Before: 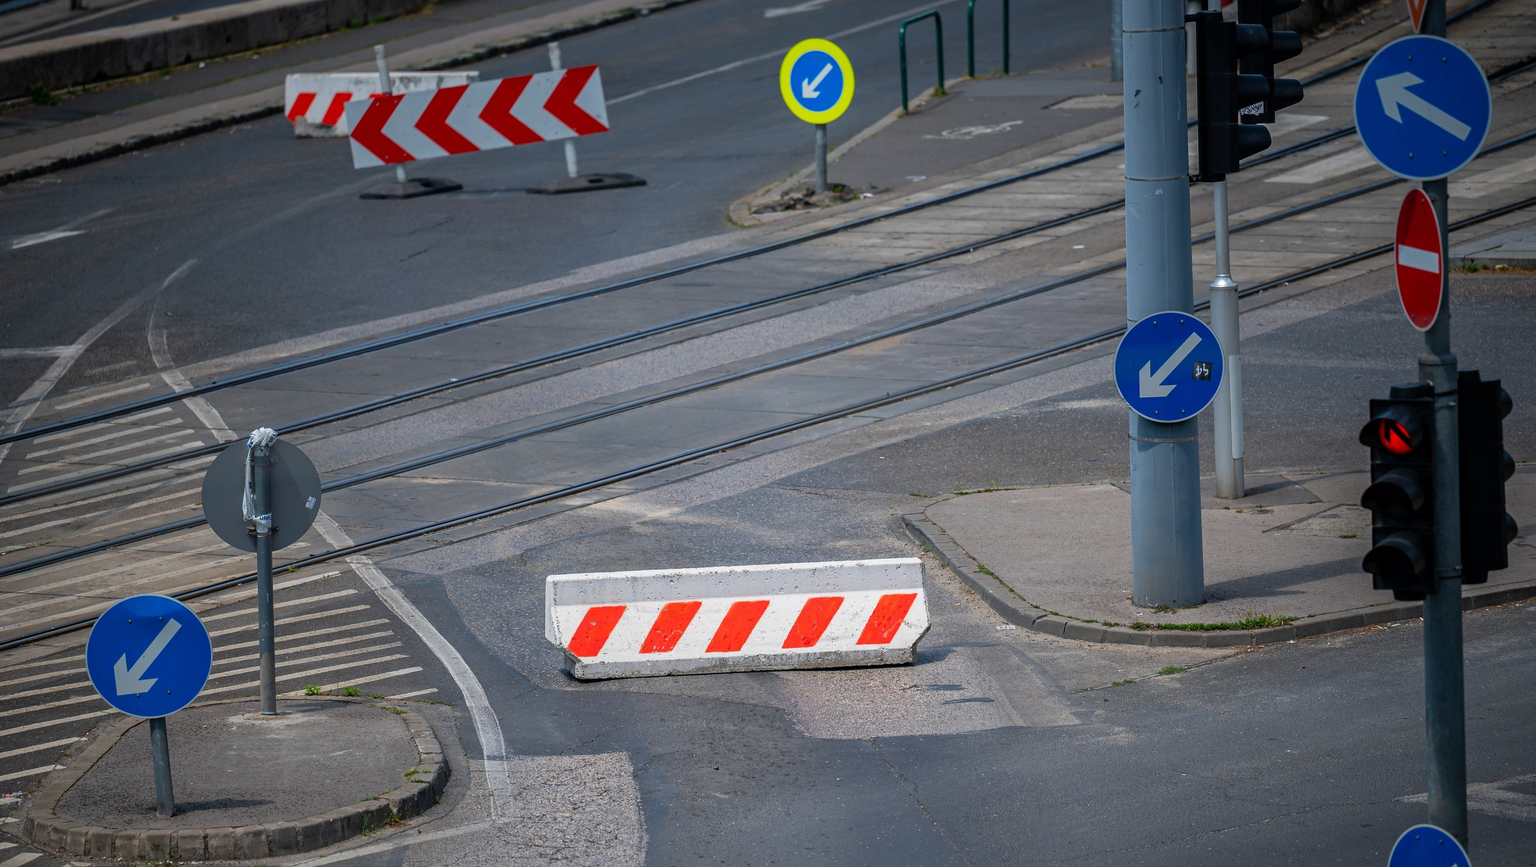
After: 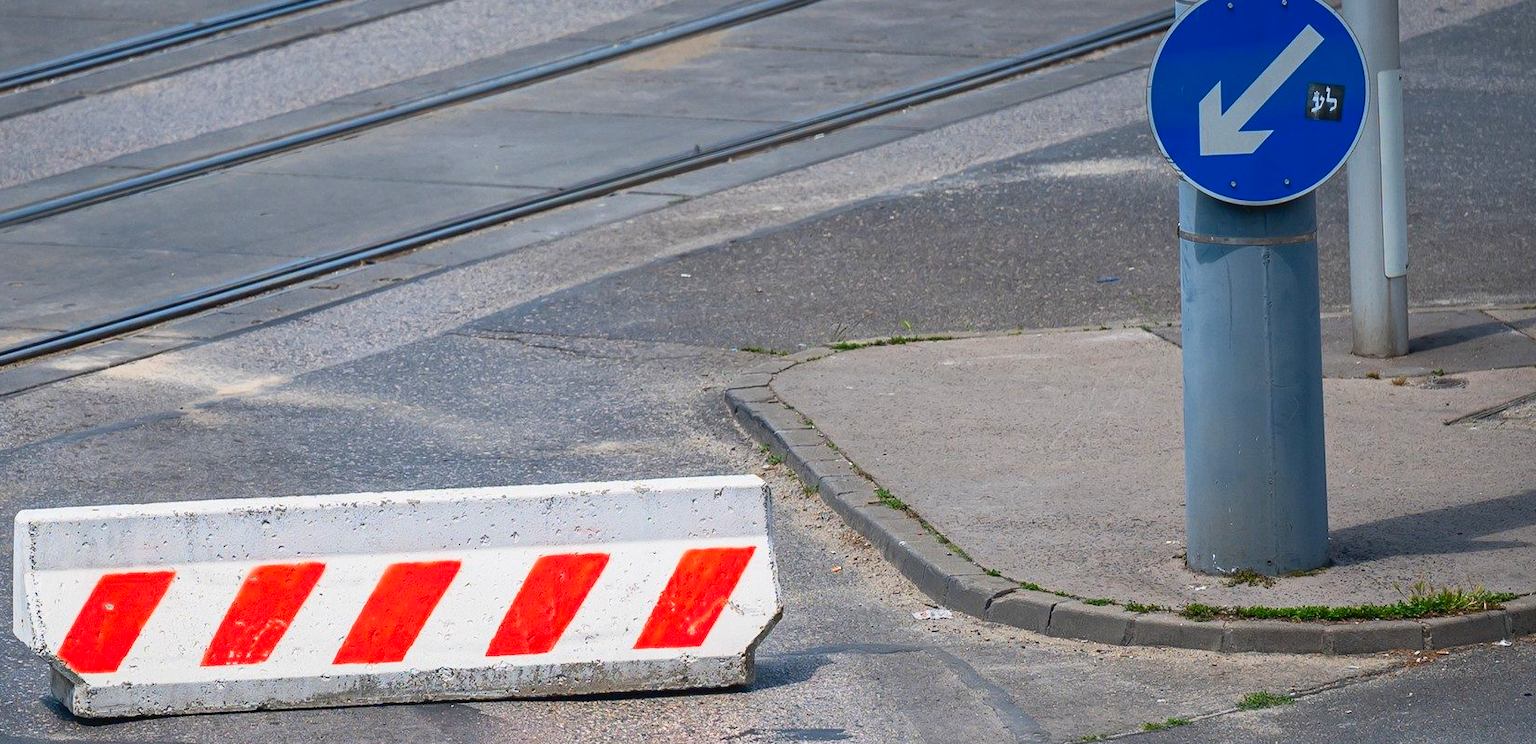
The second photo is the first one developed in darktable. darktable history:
contrast brightness saturation: saturation 0.096
crop: left 35.072%, top 36.903%, right 14.828%, bottom 20.078%
tone curve: curves: ch0 [(0, 0) (0.003, 0.045) (0.011, 0.051) (0.025, 0.057) (0.044, 0.074) (0.069, 0.096) (0.1, 0.125) (0.136, 0.16) (0.177, 0.201) (0.224, 0.242) (0.277, 0.299) (0.335, 0.362) (0.399, 0.432) (0.468, 0.512) (0.543, 0.601) (0.623, 0.691) (0.709, 0.786) (0.801, 0.876) (0.898, 0.927) (1, 1)], color space Lab, linked channels, preserve colors none
